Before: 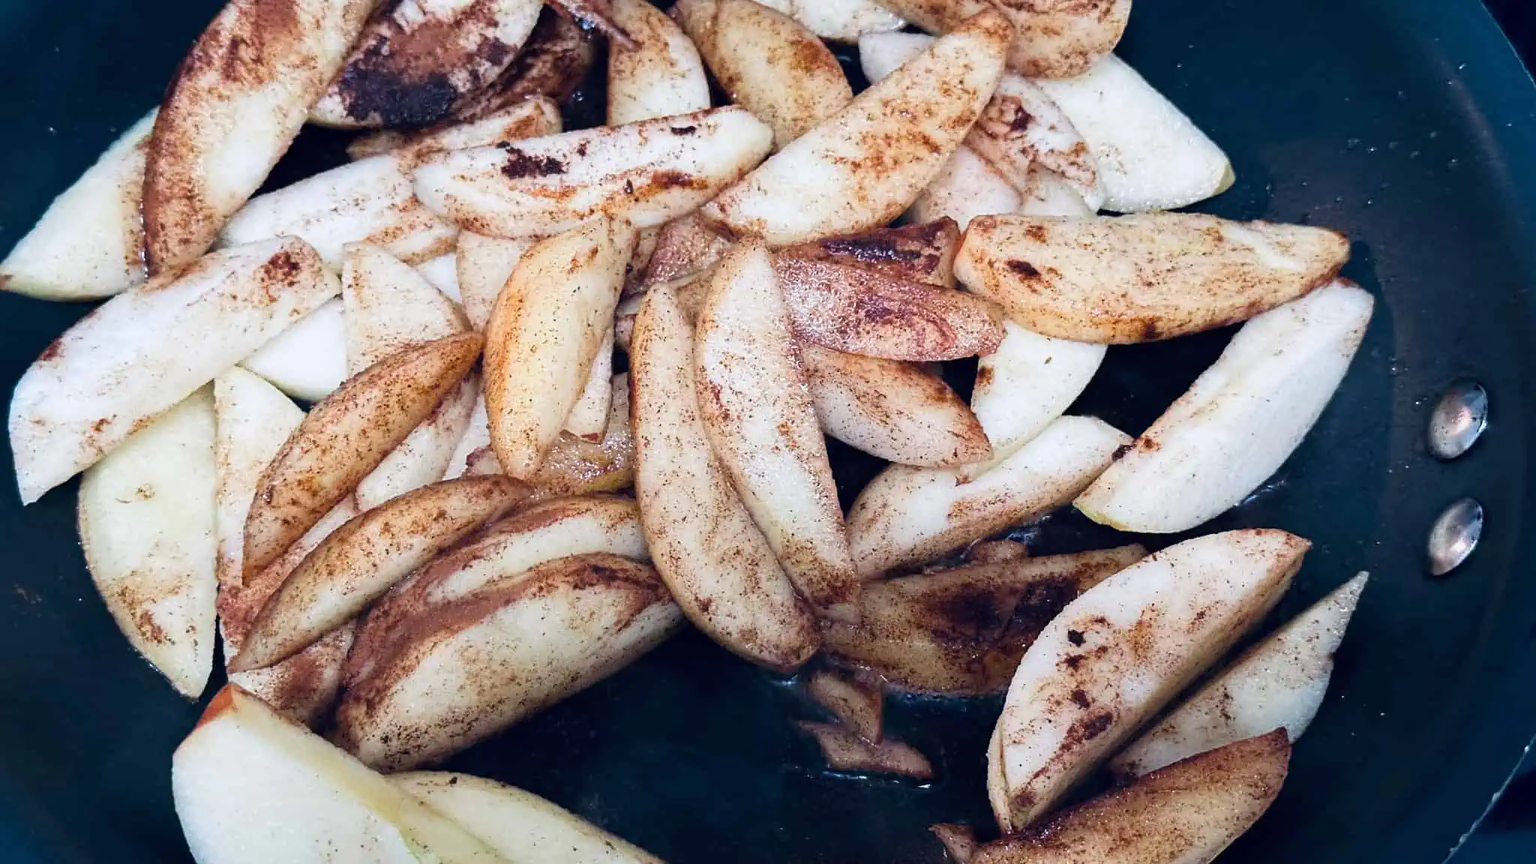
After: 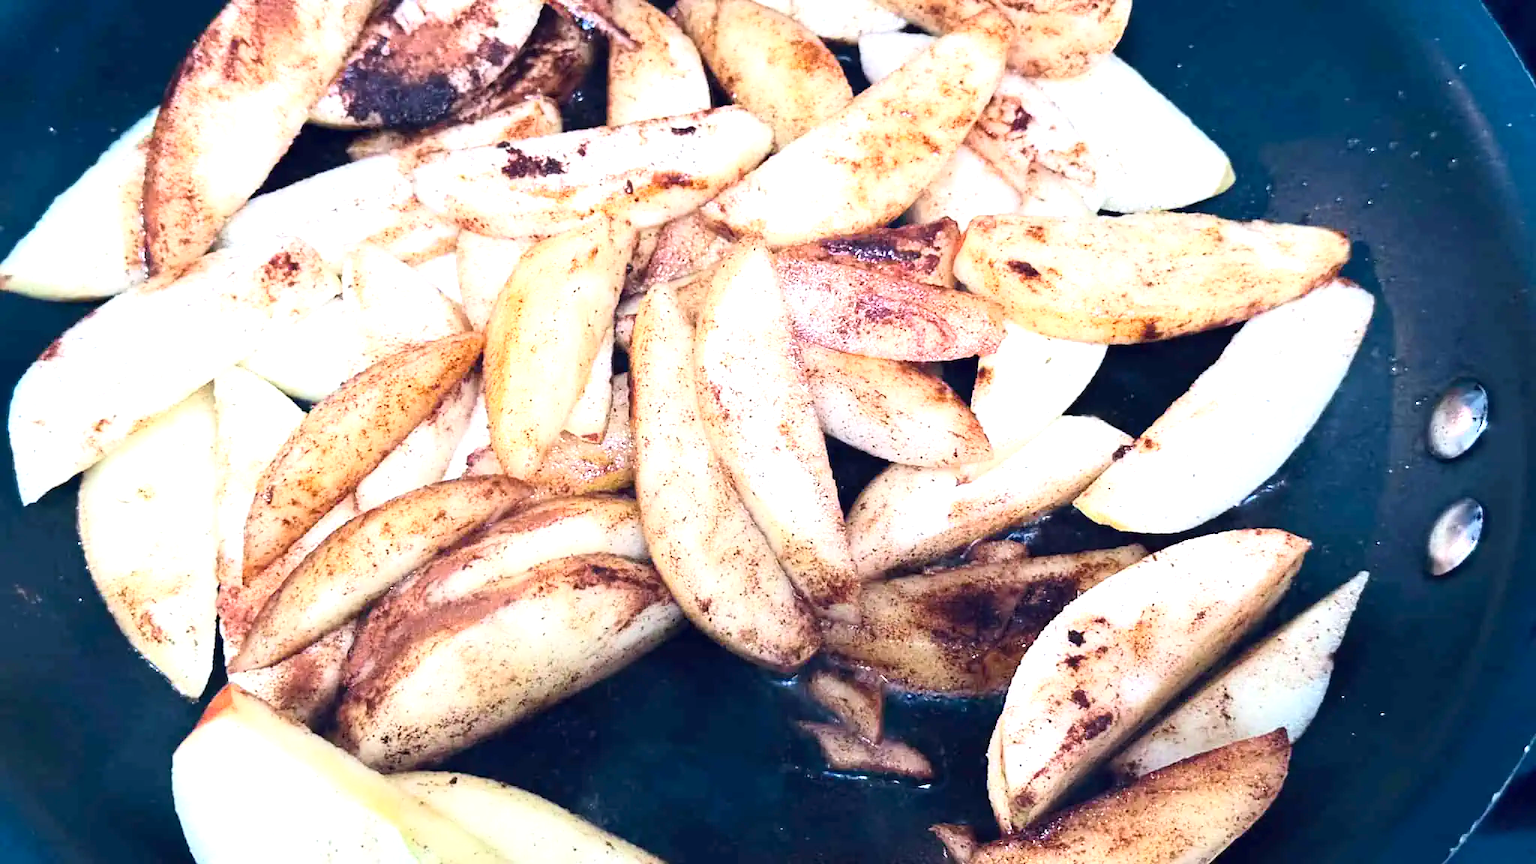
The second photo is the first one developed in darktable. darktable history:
contrast brightness saturation: contrast 0.204, brightness 0.155, saturation 0.149
exposure: exposure 0.927 EV, compensate highlight preservation false
